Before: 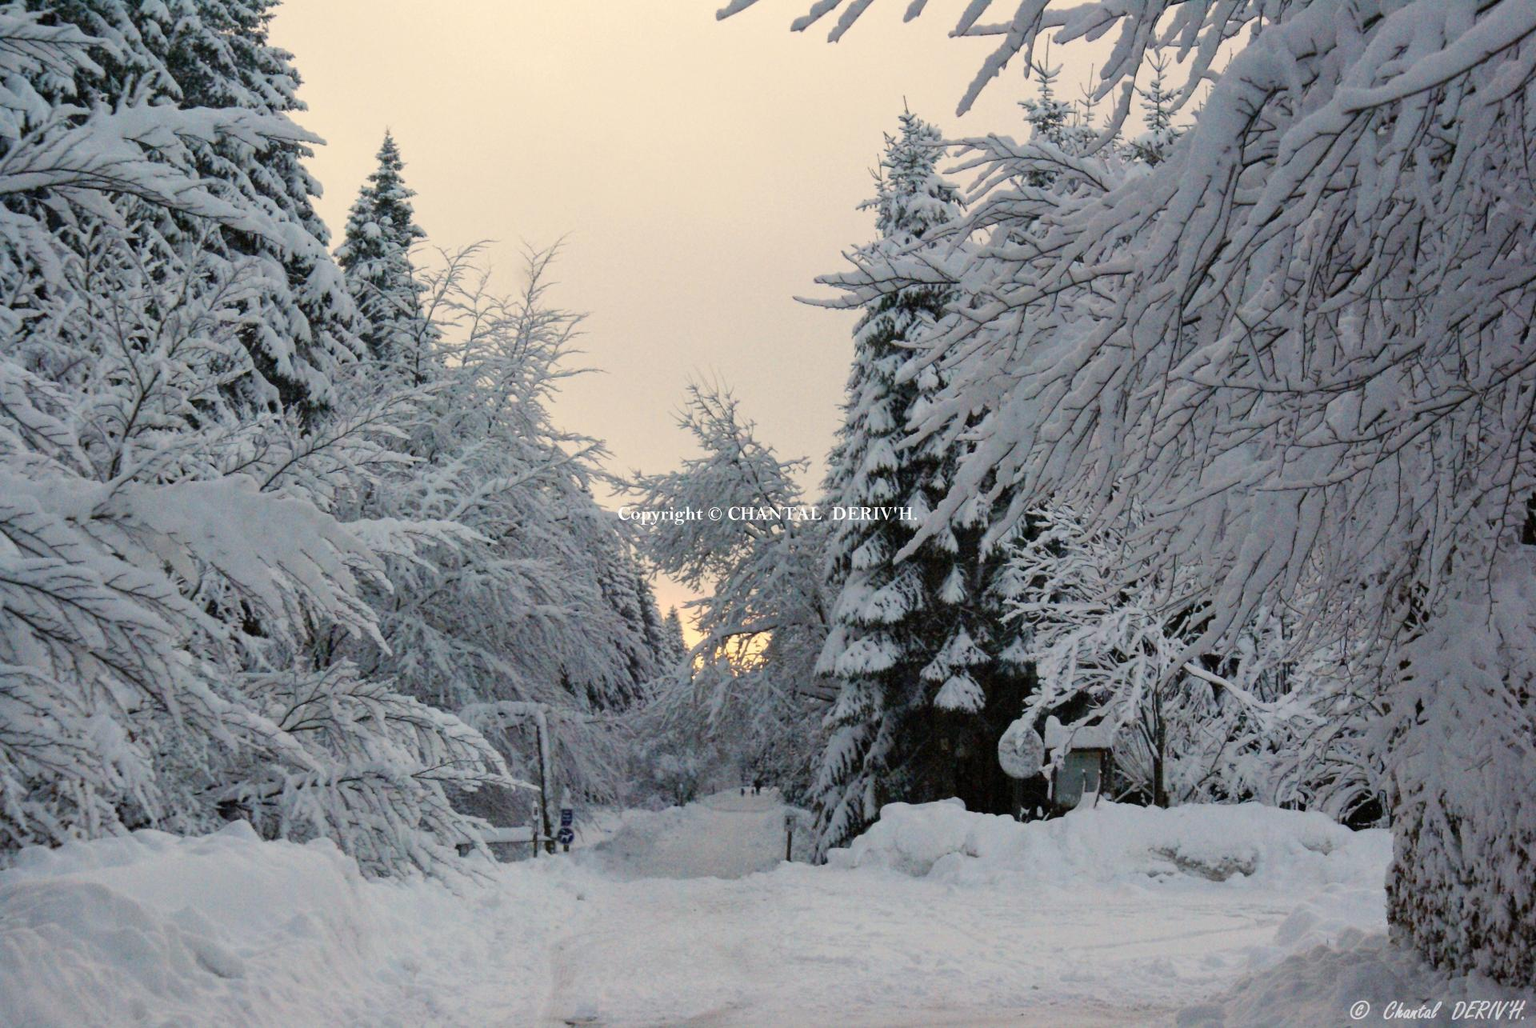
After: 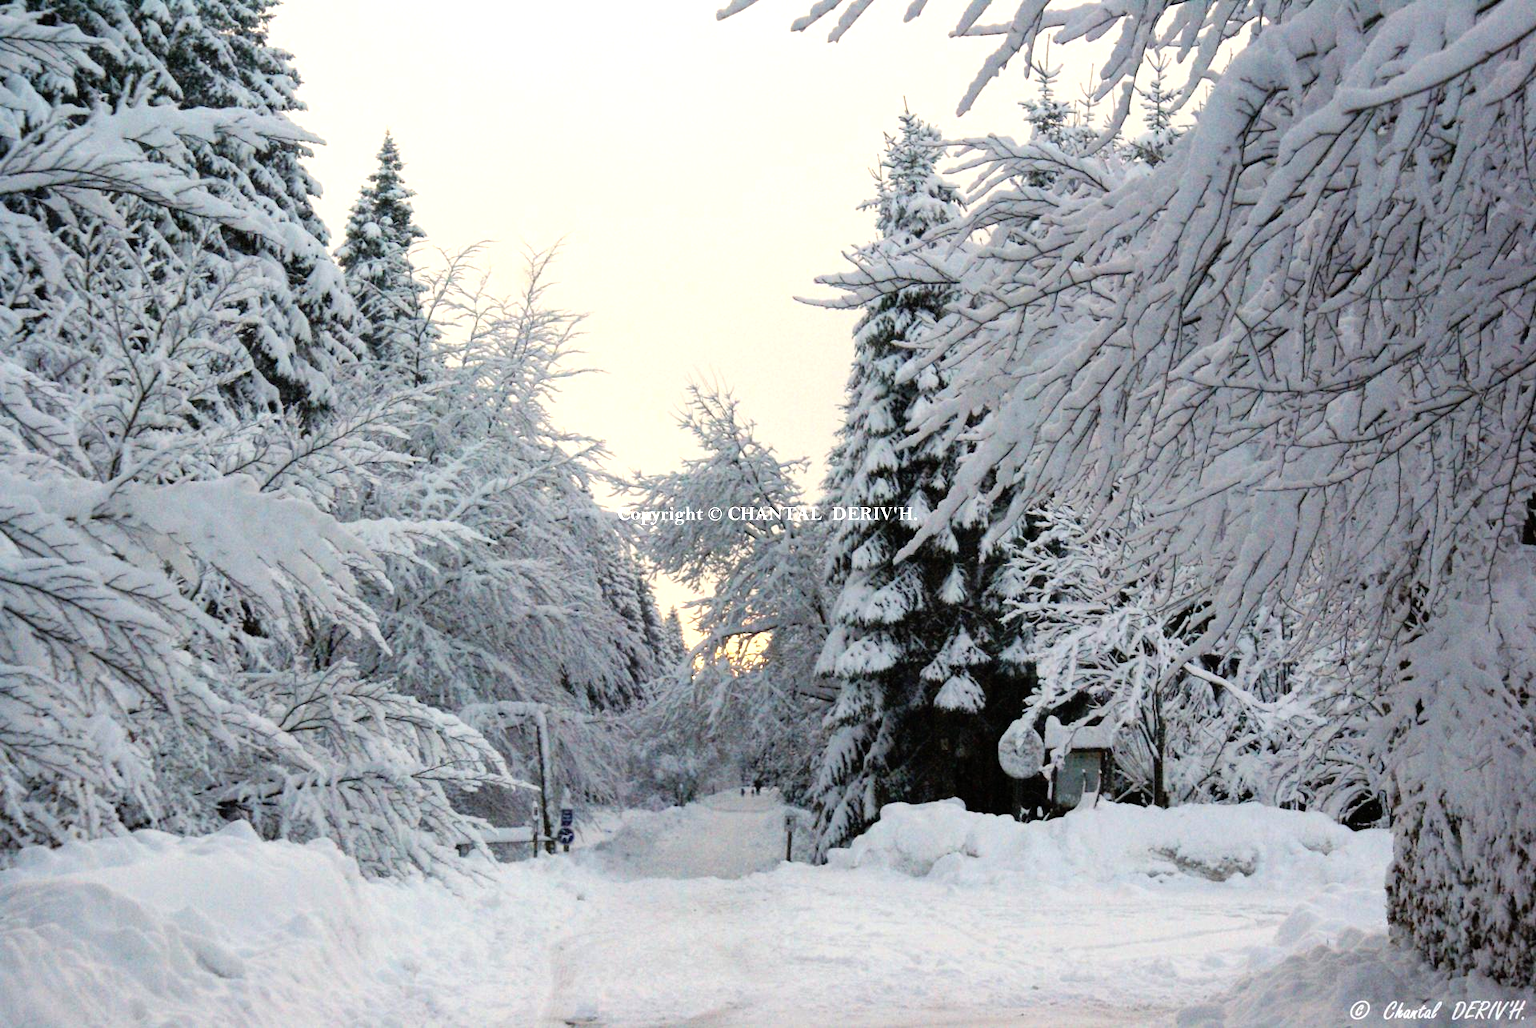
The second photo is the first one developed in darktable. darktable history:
tone equalizer: -8 EV -0.748 EV, -7 EV -0.705 EV, -6 EV -0.618 EV, -5 EV -0.42 EV, -3 EV 0.393 EV, -2 EV 0.6 EV, -1 EV 0.678 EV, +0 EV 0.732 EV
